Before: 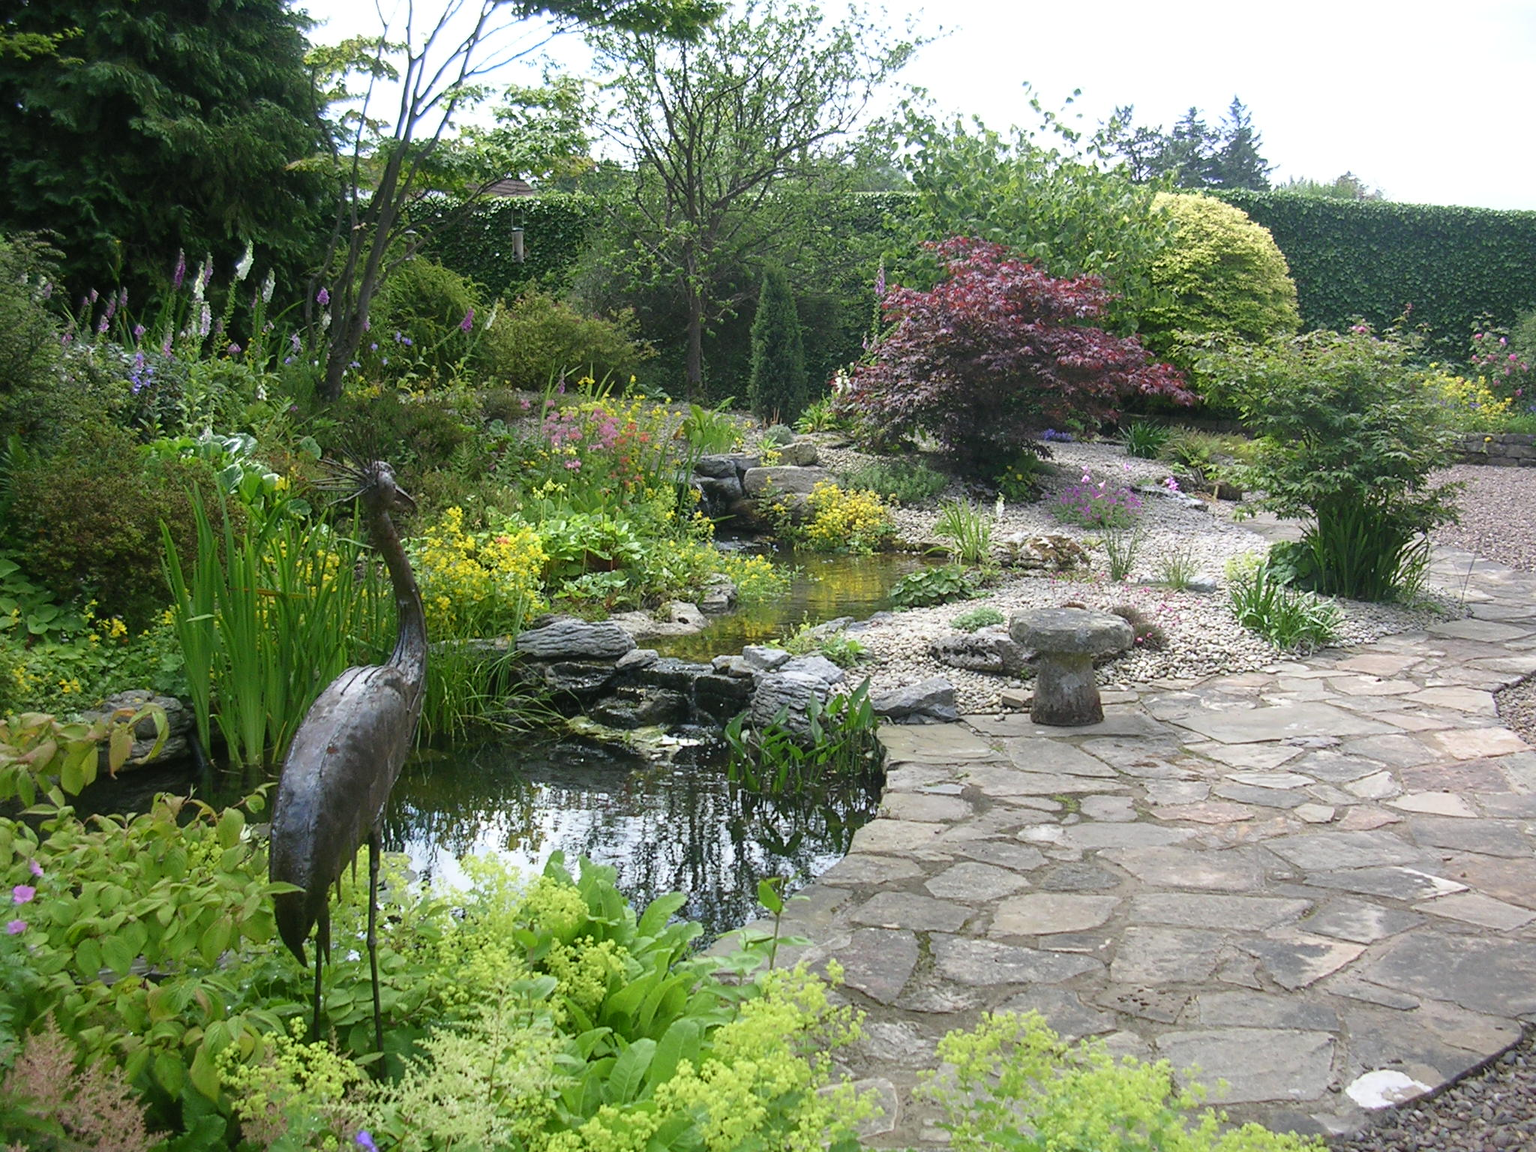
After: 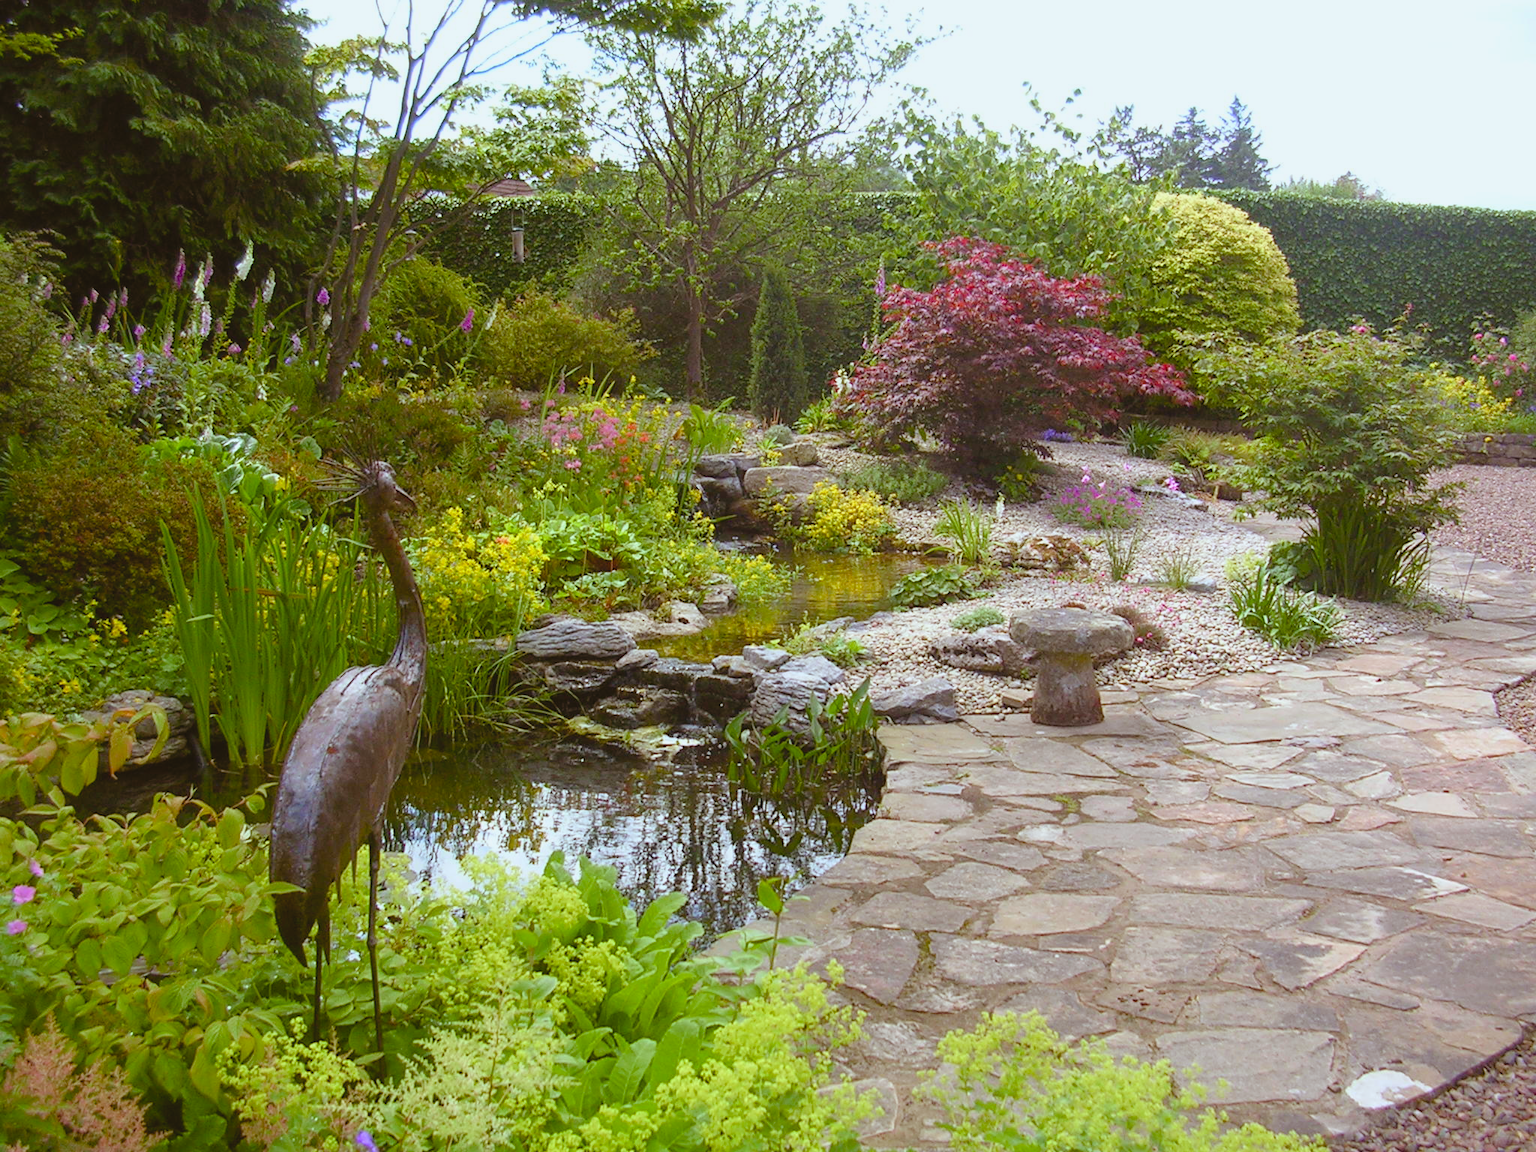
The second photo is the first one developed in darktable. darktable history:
color balance rgb: power › chroma 1.561%, power › hue 25.46°, global offset › luminance -0.285%, global offset › hue 262.93°, perceptual saturation grading › global saturation 20%, perceptual saturation grading › highlights -25.129%, perceptual saturation grading › shadows 24.577%, global vibrance 20%
contrast brightness saturation: contrast -0.104, brightness 0.046, saturation 0.083
color correction: highlights a* -3.15, highlights b* -6.64, shadows a* 3.12, shadows b* 5.73
